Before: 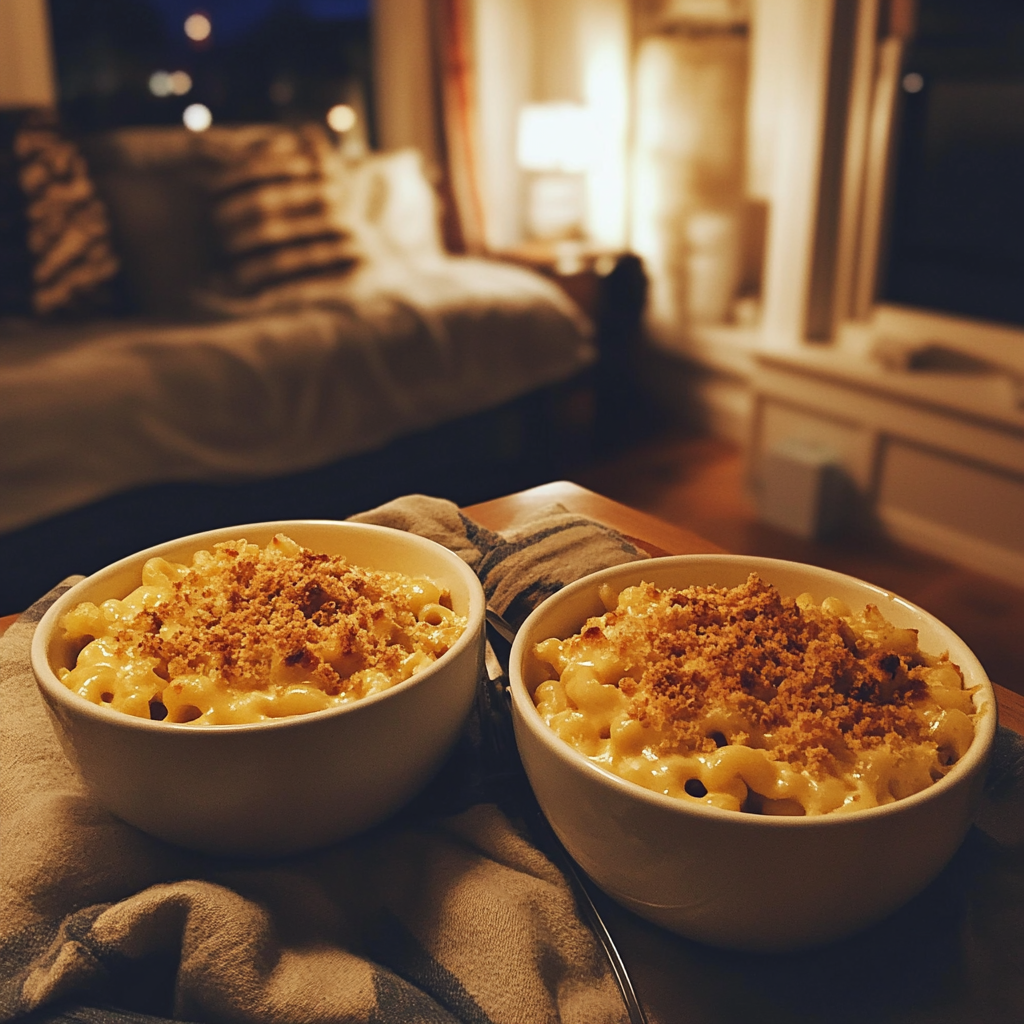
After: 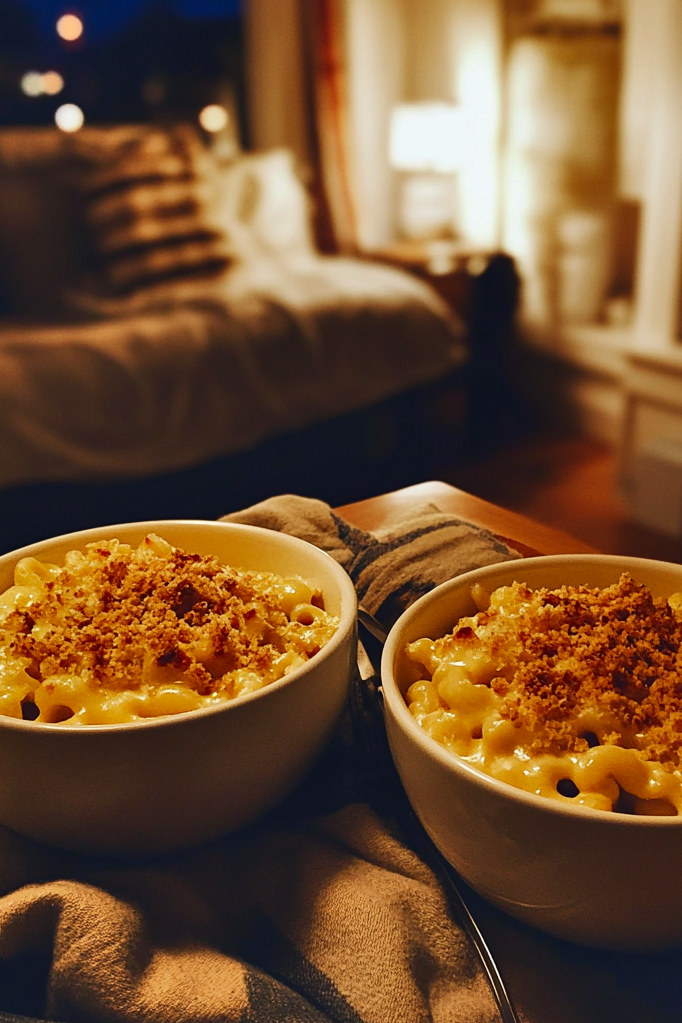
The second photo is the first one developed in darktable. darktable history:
shadows and highlights: soften with gaussian
contrast brightness saturation: contrast 0.066, brightness -0.149, saturation 0.108
crop and rotate: left 12.511%, right 20.816%
